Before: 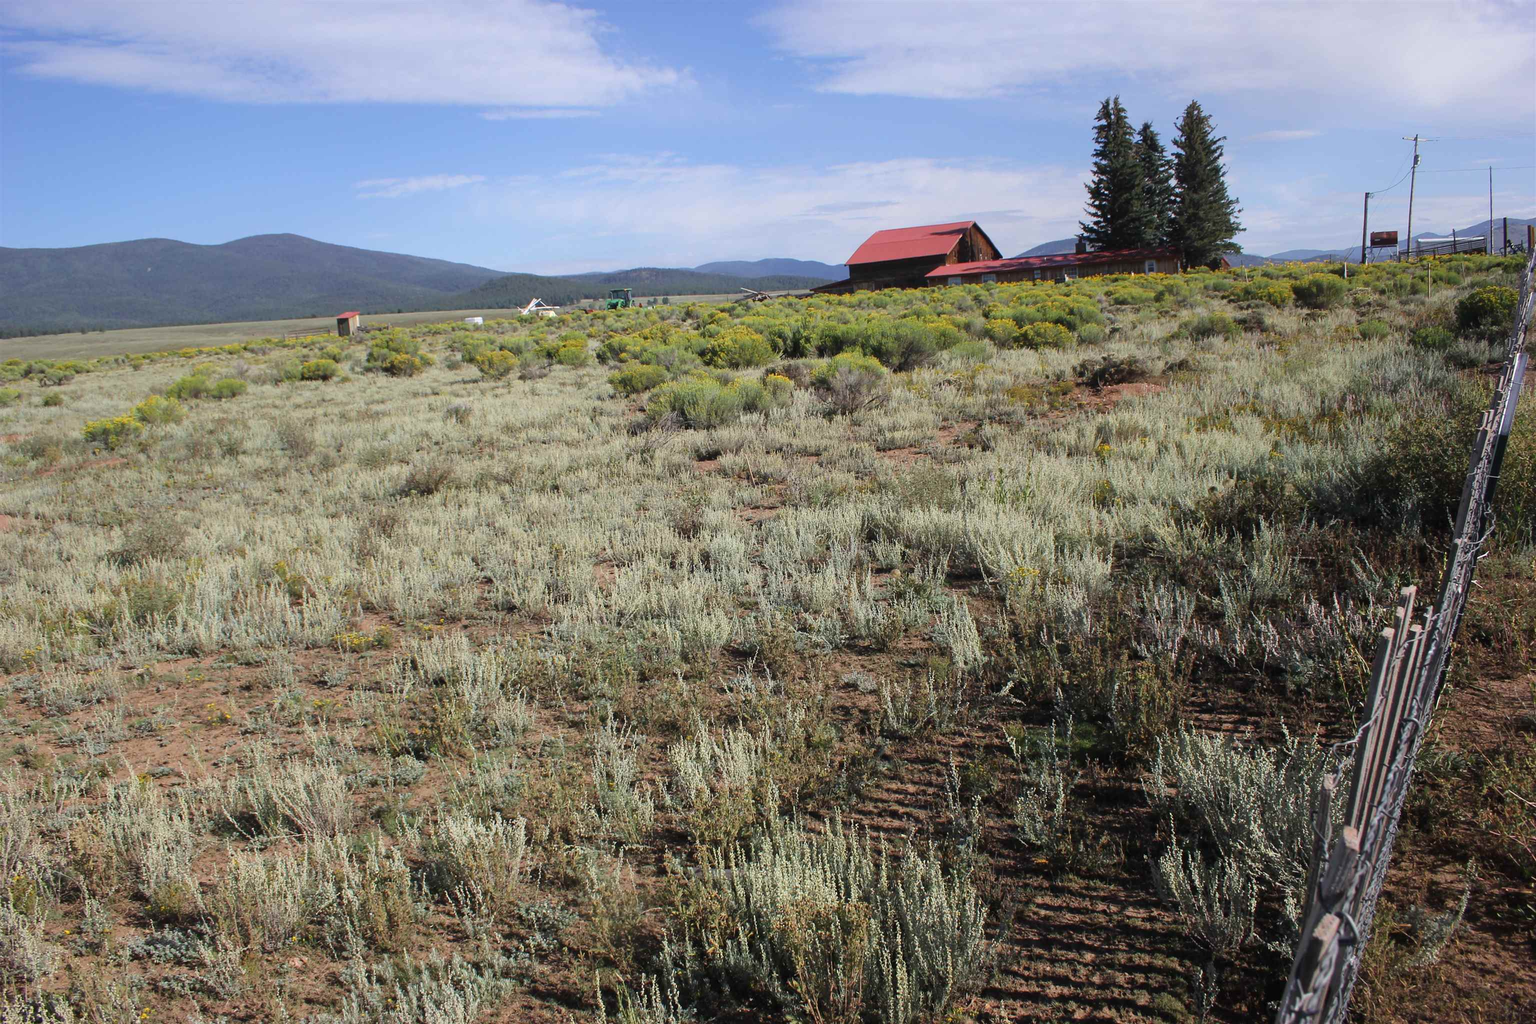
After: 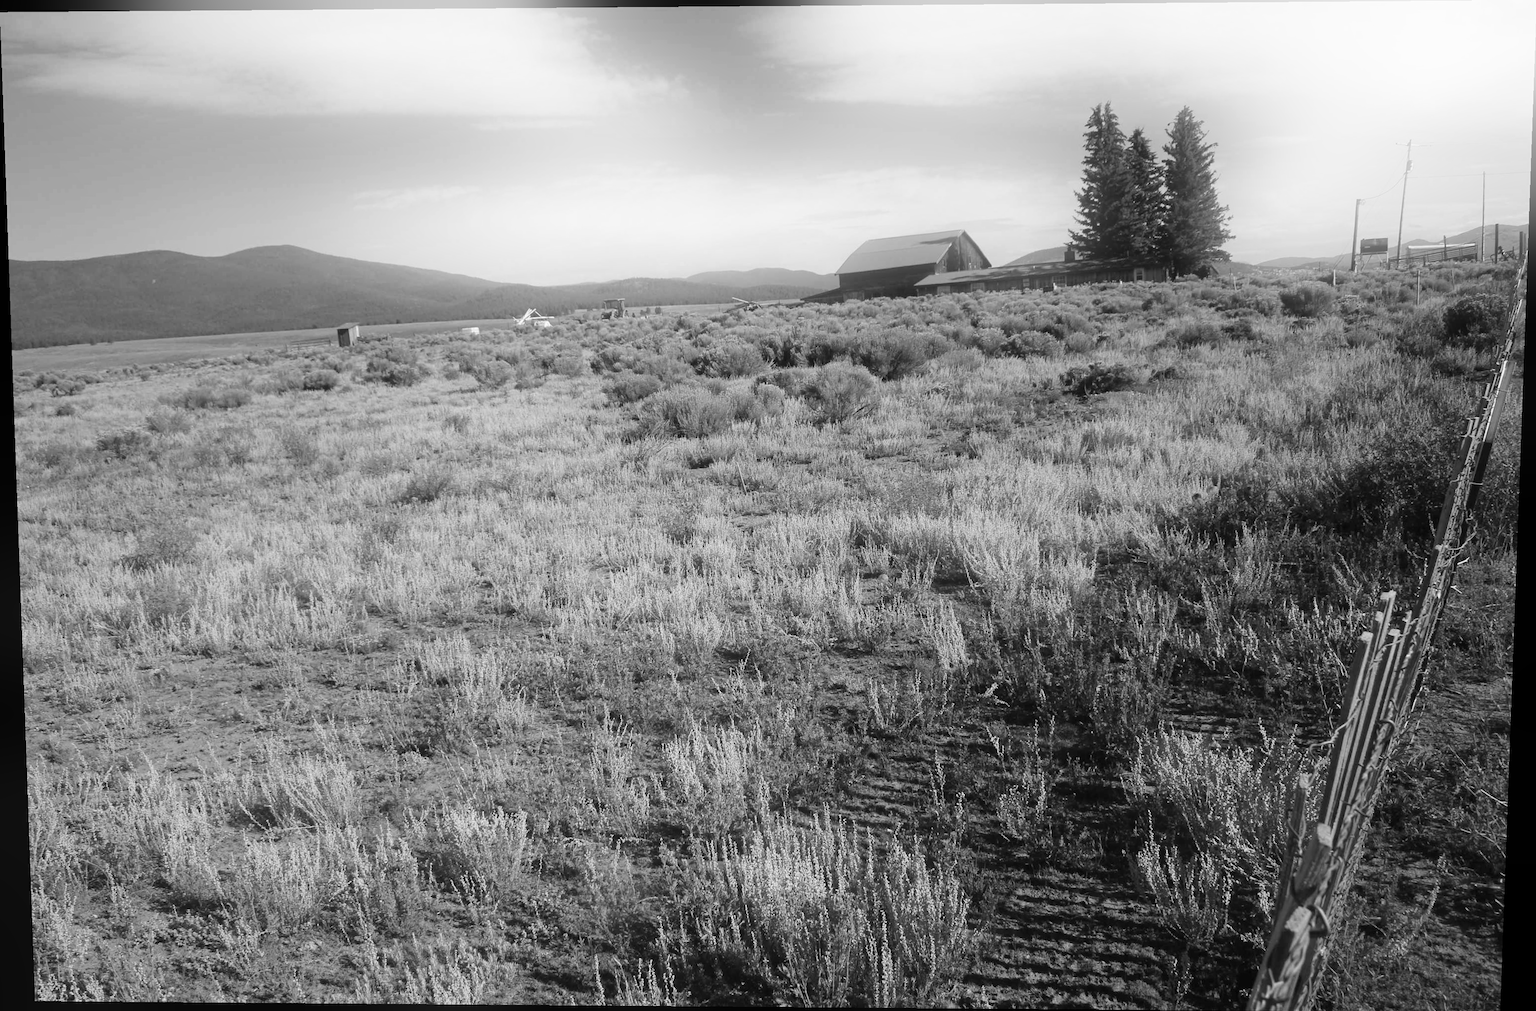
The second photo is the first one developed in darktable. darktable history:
rotate and perspective: lens shift (vertical) 0.048, lens shift (horizontal) -0.024, automatic cropping off
bloom: threshold 82.5%, strength 16.25%
monochrome: on, module defaults
